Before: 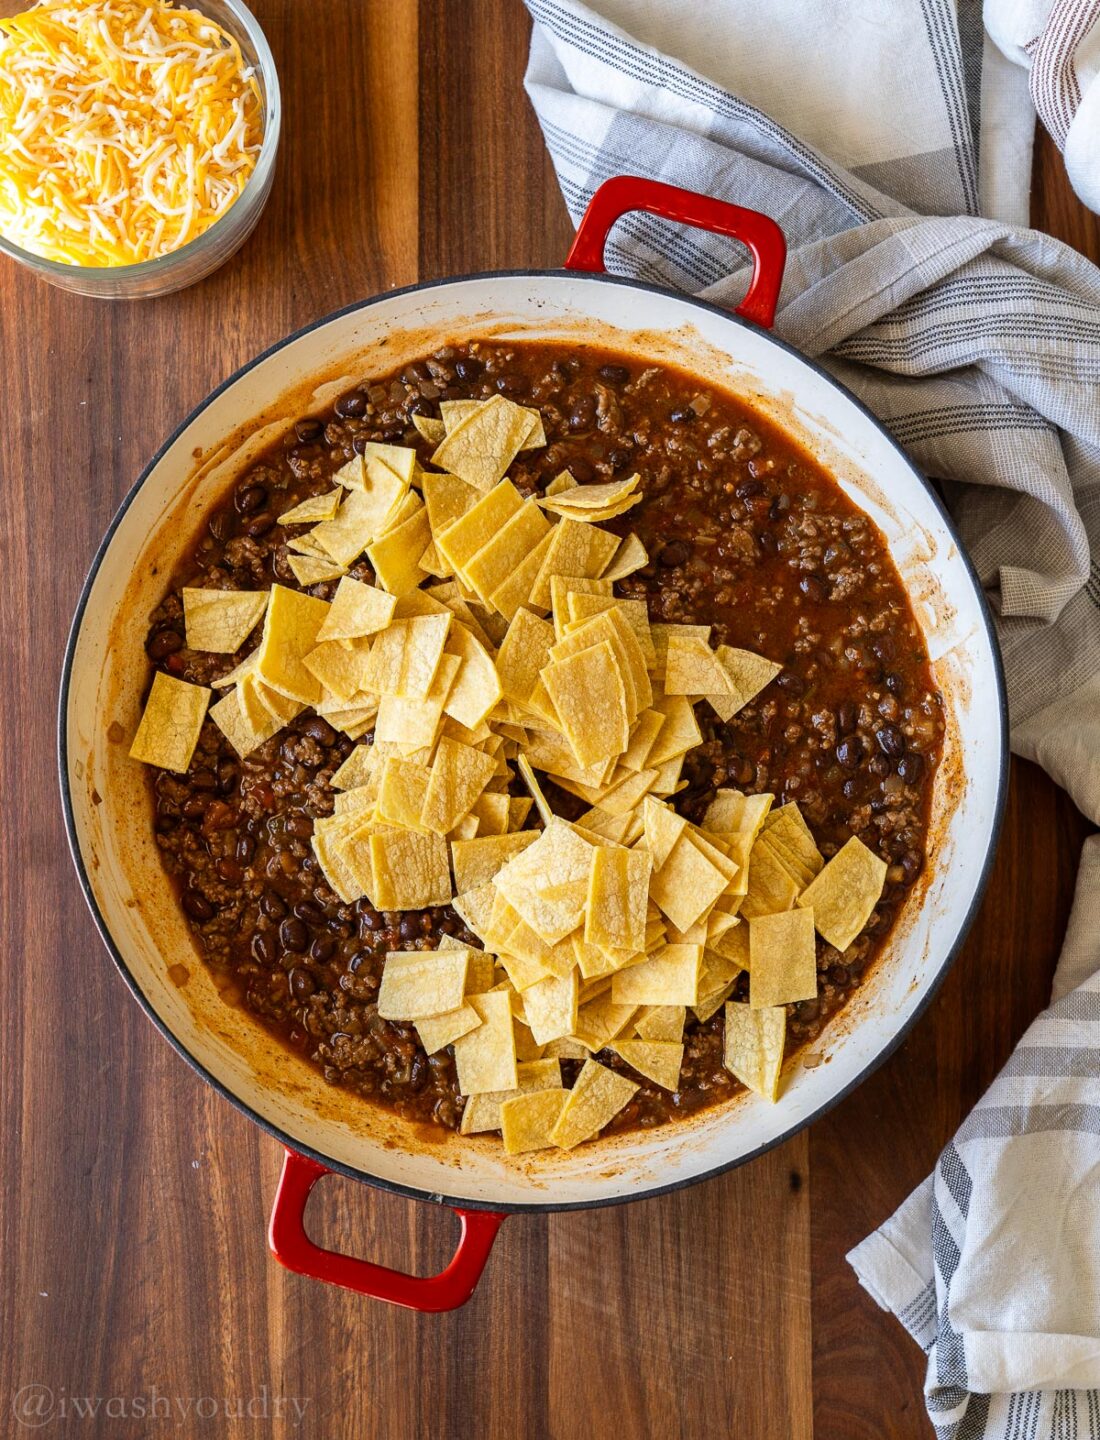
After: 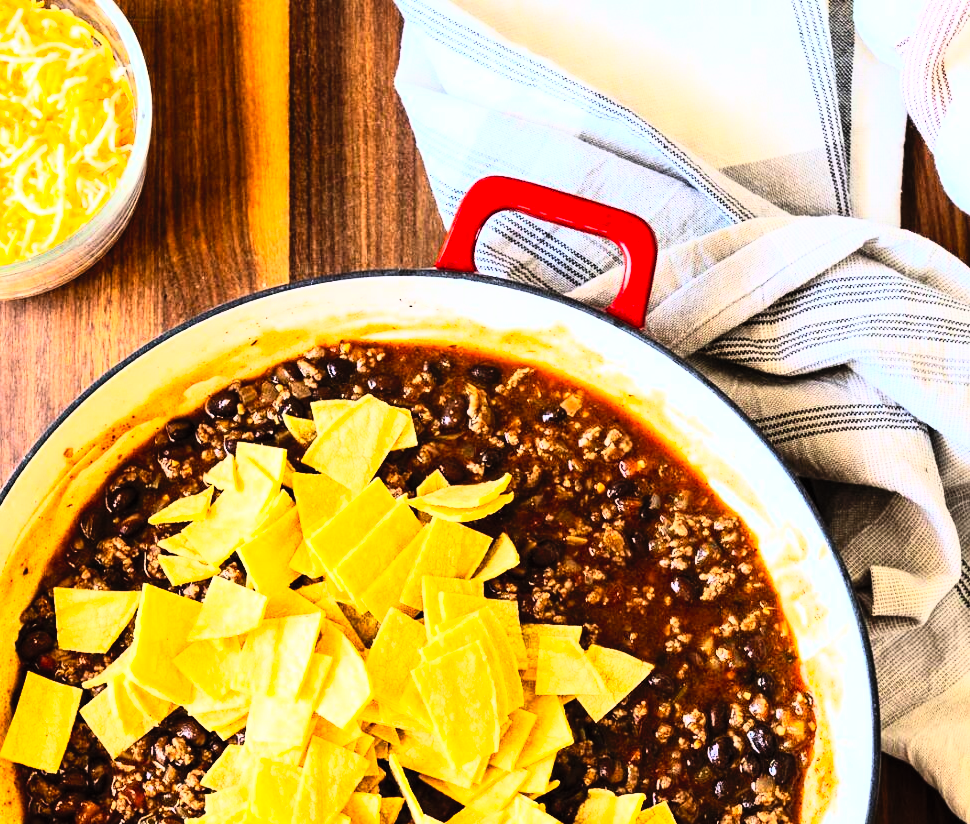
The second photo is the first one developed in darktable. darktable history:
contrast brightness saturation: contrast 0.24, brightness 0.26, saturation 0.39
rgb curve: curves: ch0 [(0, 0) (0.21, 0.15) (0.24, 0.21) (0.5, 0.75) (0.75, 0.96) (0.89, 0.99) (1, 1)]; ch1 [(0, 0.02) (0.21, 0.13) (0.25, 0.2) (0.5, 0.67) (0.75, 0.9) (0.89, 0.97) (1, 1)]; ch2 [(0, 0.02) (0.21, 0.13) (0.25, 0.2) (0.5, 0.67) (0.75, 0.9) (0.89, 0.97) (1, 1)], compensate middle gray true
crop and rotate: left 11.812%, bottom 42.776%
